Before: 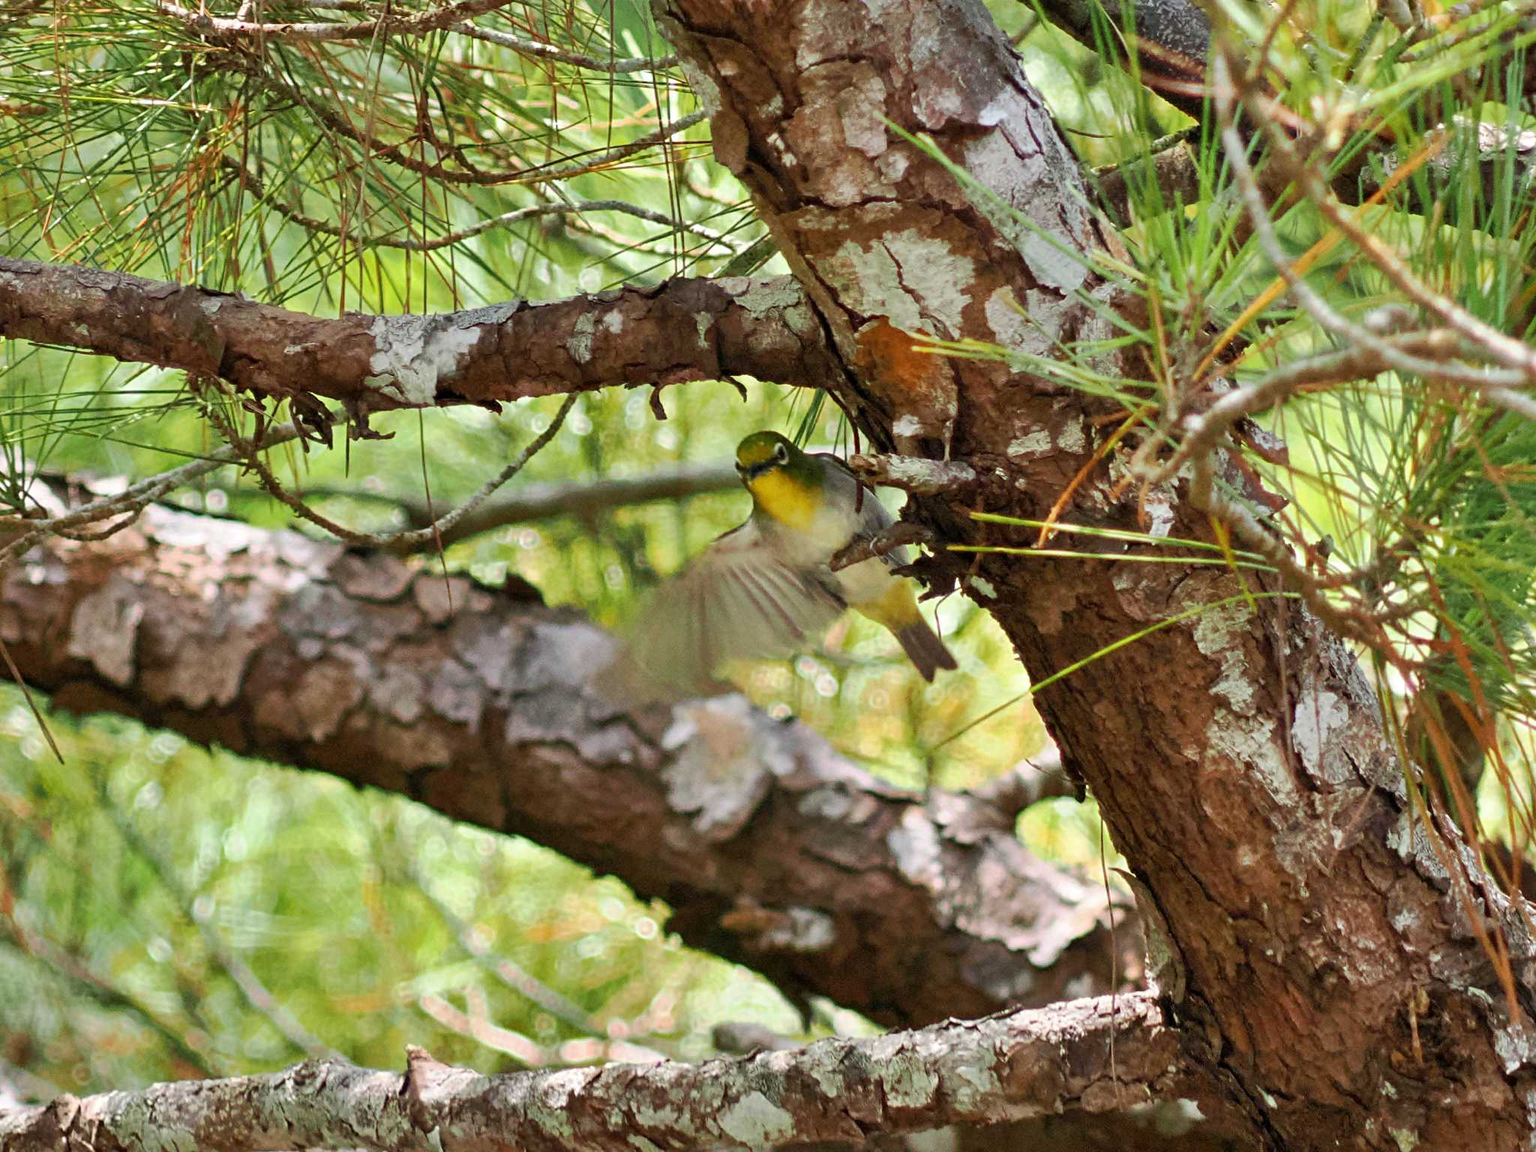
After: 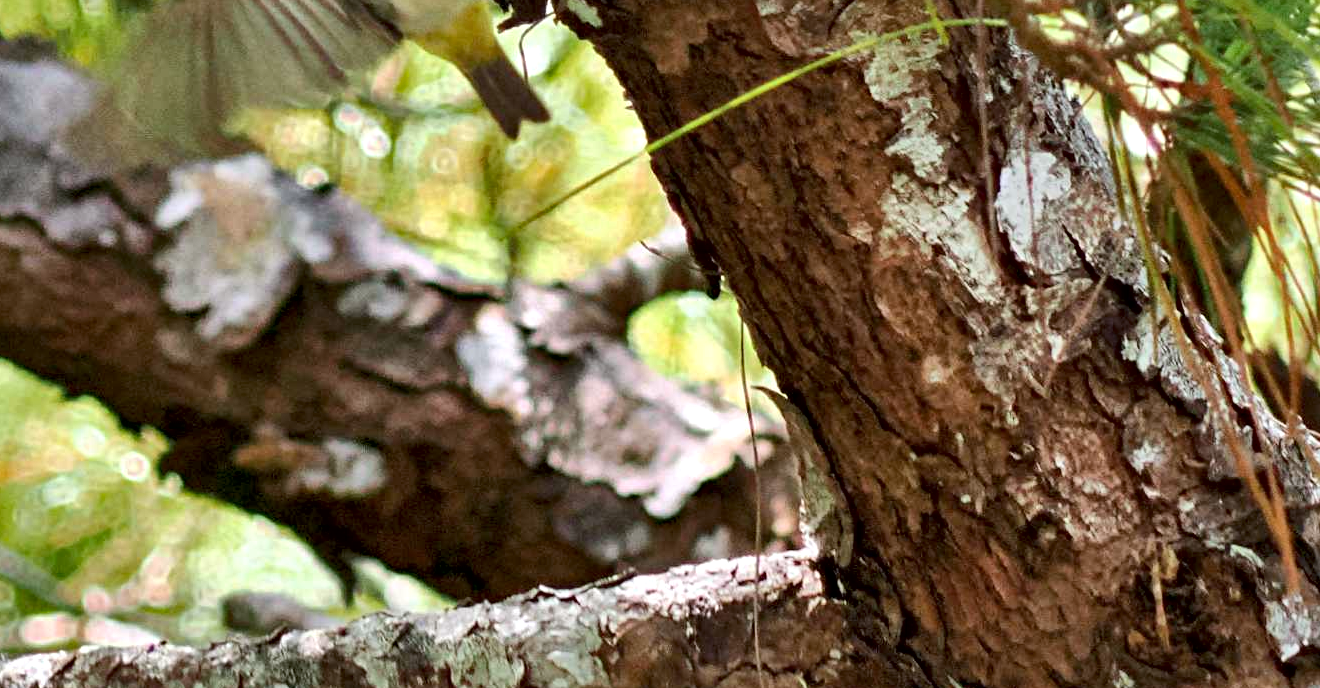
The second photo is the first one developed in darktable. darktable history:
white balance: red 0.98, blue 1.034
local contrast: mode bilateral grid, contrast 70, coarseness 75, detail 180%, midtone range 0.2
crop and rotate: left 35.509%, top 50.238%, bottom 4.934%
haze removal: compatibility mode true, adaptive false
